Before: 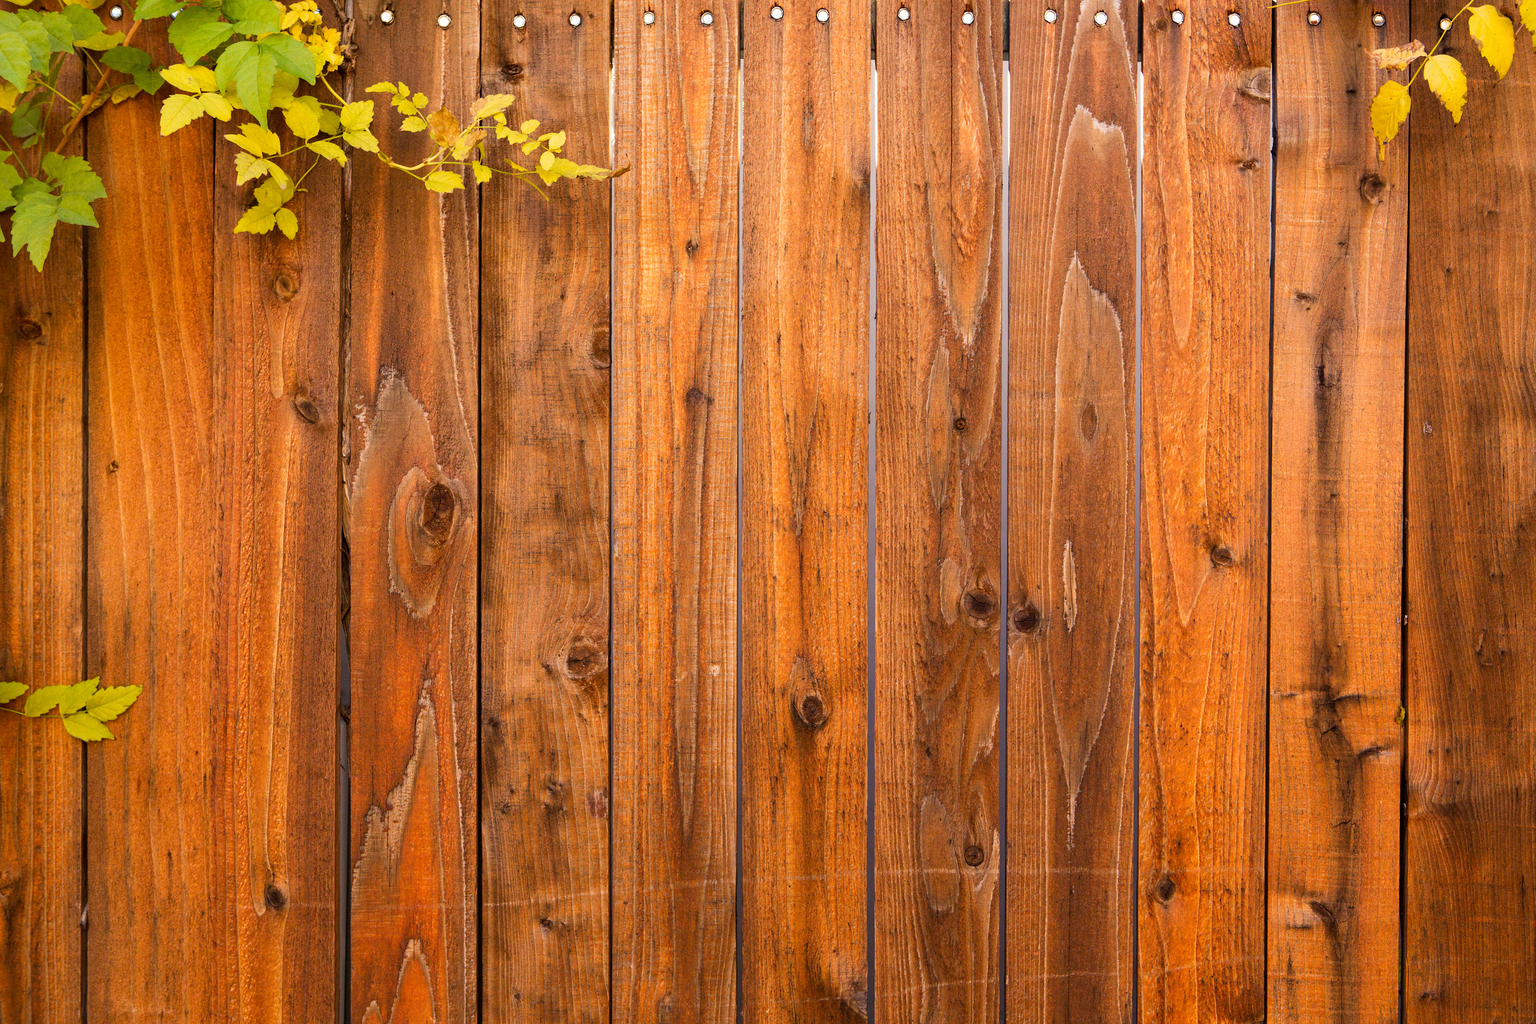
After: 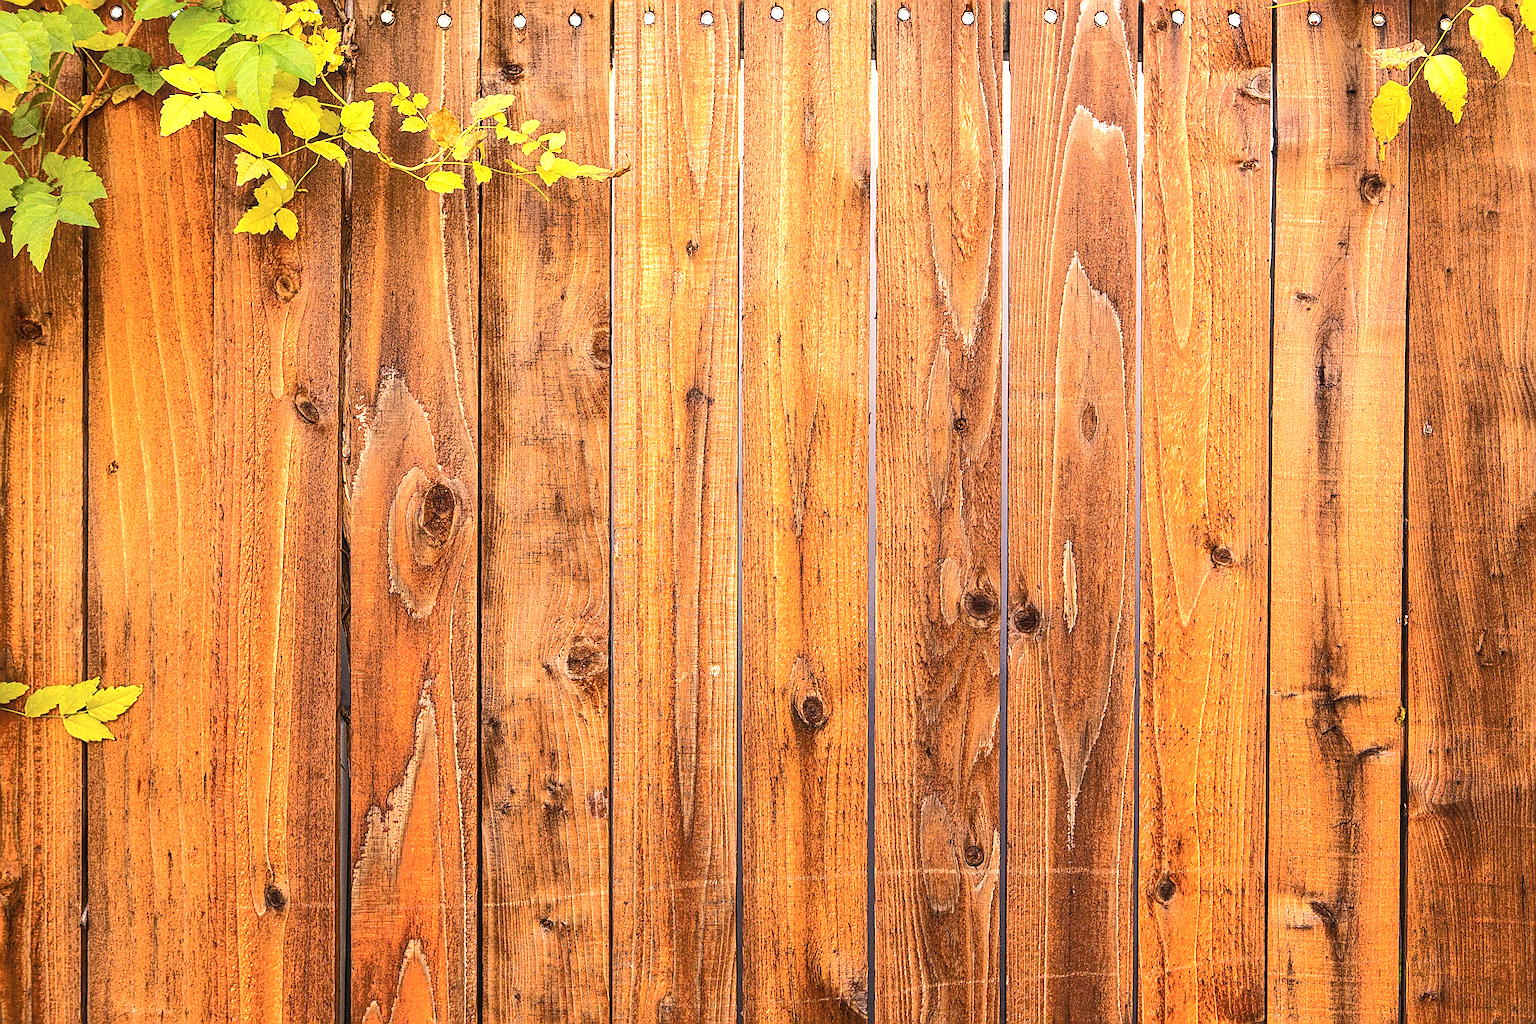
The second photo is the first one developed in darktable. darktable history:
tone curve: curves: ch0 [(0, 0) (0.003, 0.003) (0.011, 0.011) (0.025, 0.024) (0.044, 0.043) (0.069, 0.067) (0.1, 0.096) (0.136, 0.131) (0.177, 0.171) (0.224, 0.217) (0.277, 0.267) (0.335, 0.324) (0.399, 0.385) (0.468, 0.452) (0.543, 0.632) (0.623, 0.697) (0.709, 0.766) (0.801, 0.839) (0.898, 0.917) (1, 1)], color space Lab, independent channels, preserve colors none
local contrast: detail 130%
sharpen: radius 1.703, amount 1.292
exposure: black level correction -0.005, exposure 0.624 EV, compensate highlight preservation false
